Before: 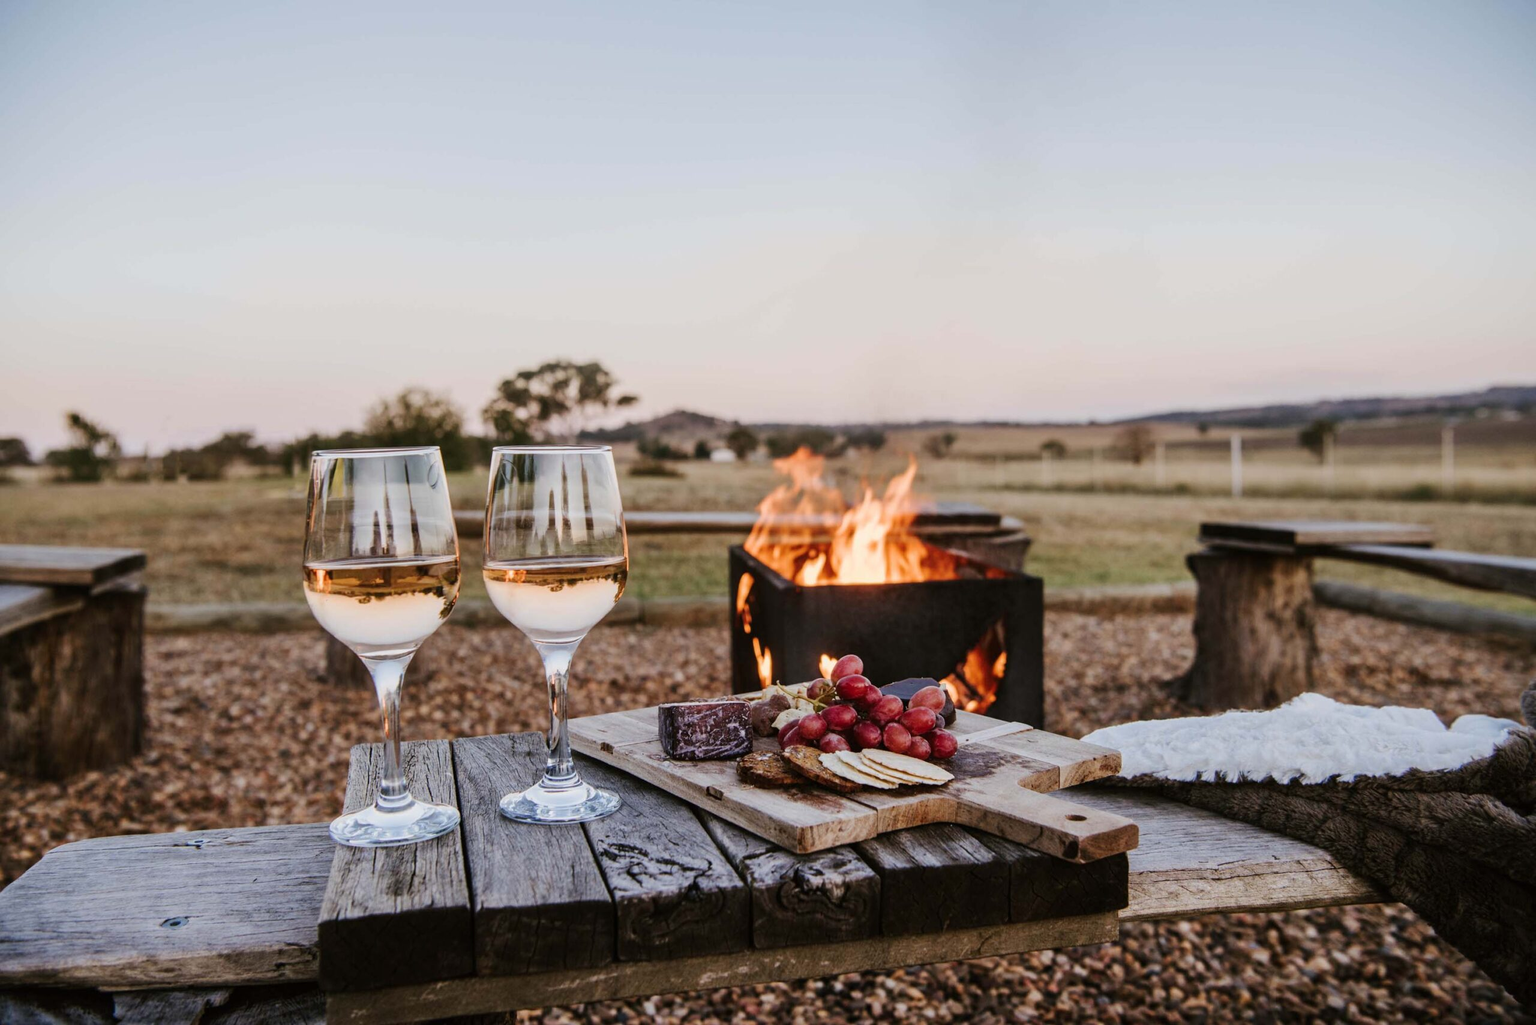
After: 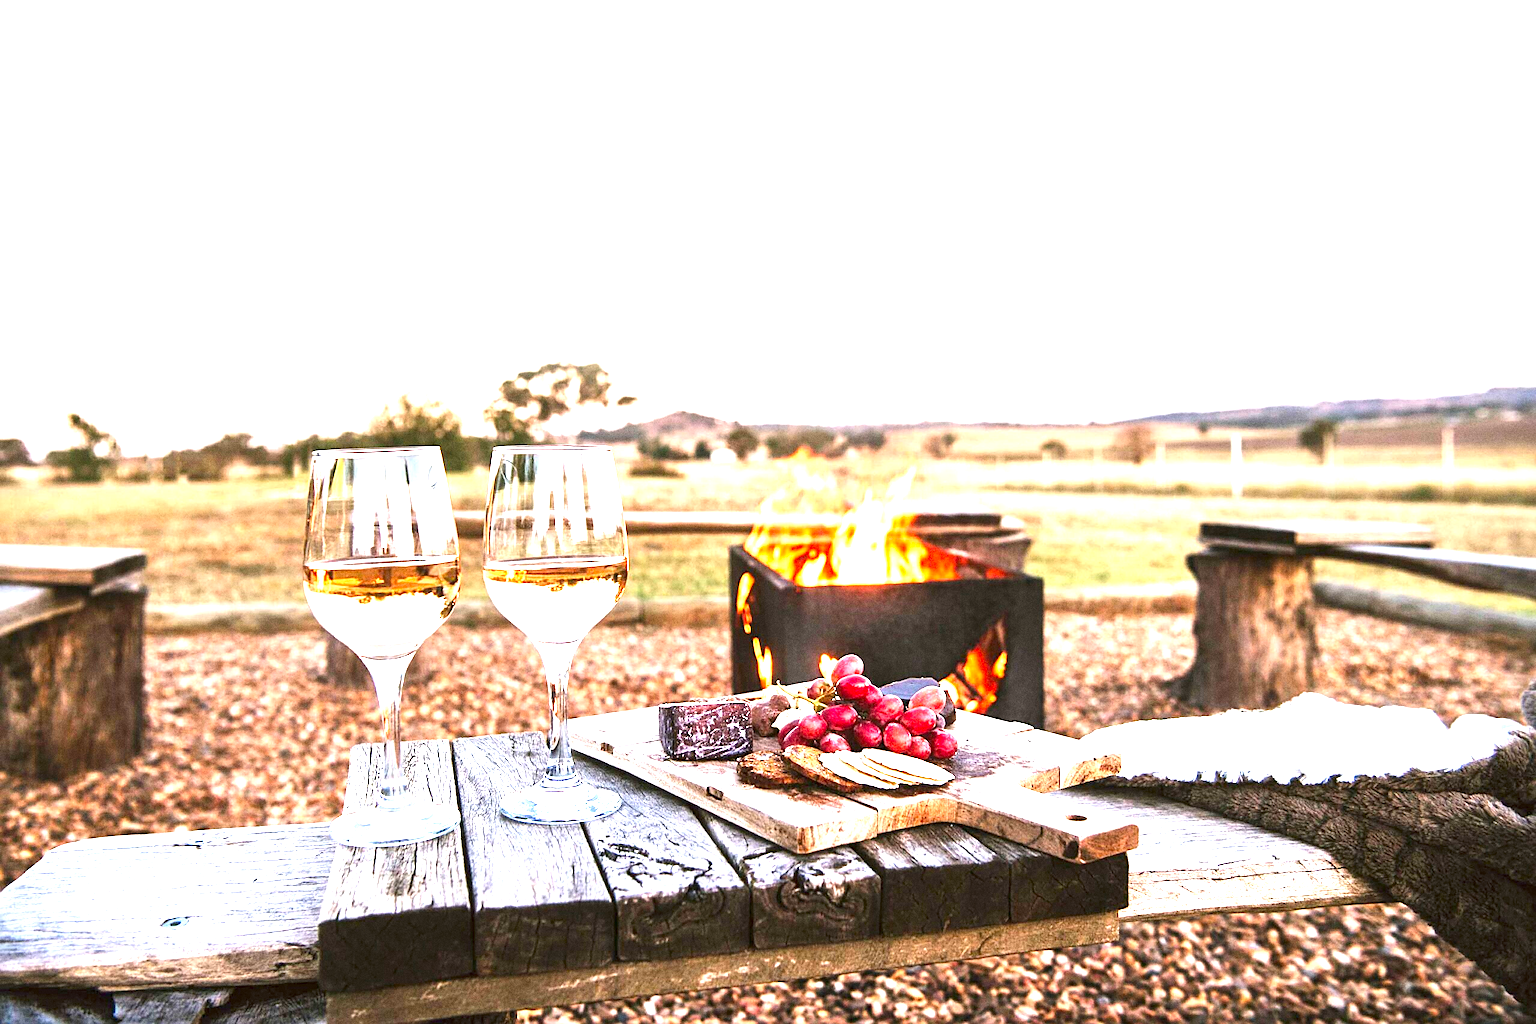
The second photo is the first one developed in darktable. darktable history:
exposure: black level correction 0, exposure 1.975 EV, compensate exposure bias true, compensate highlight preservation false
grain: coarseness 0.09 ISO, strength 40%
sharpen: on, module defaults
